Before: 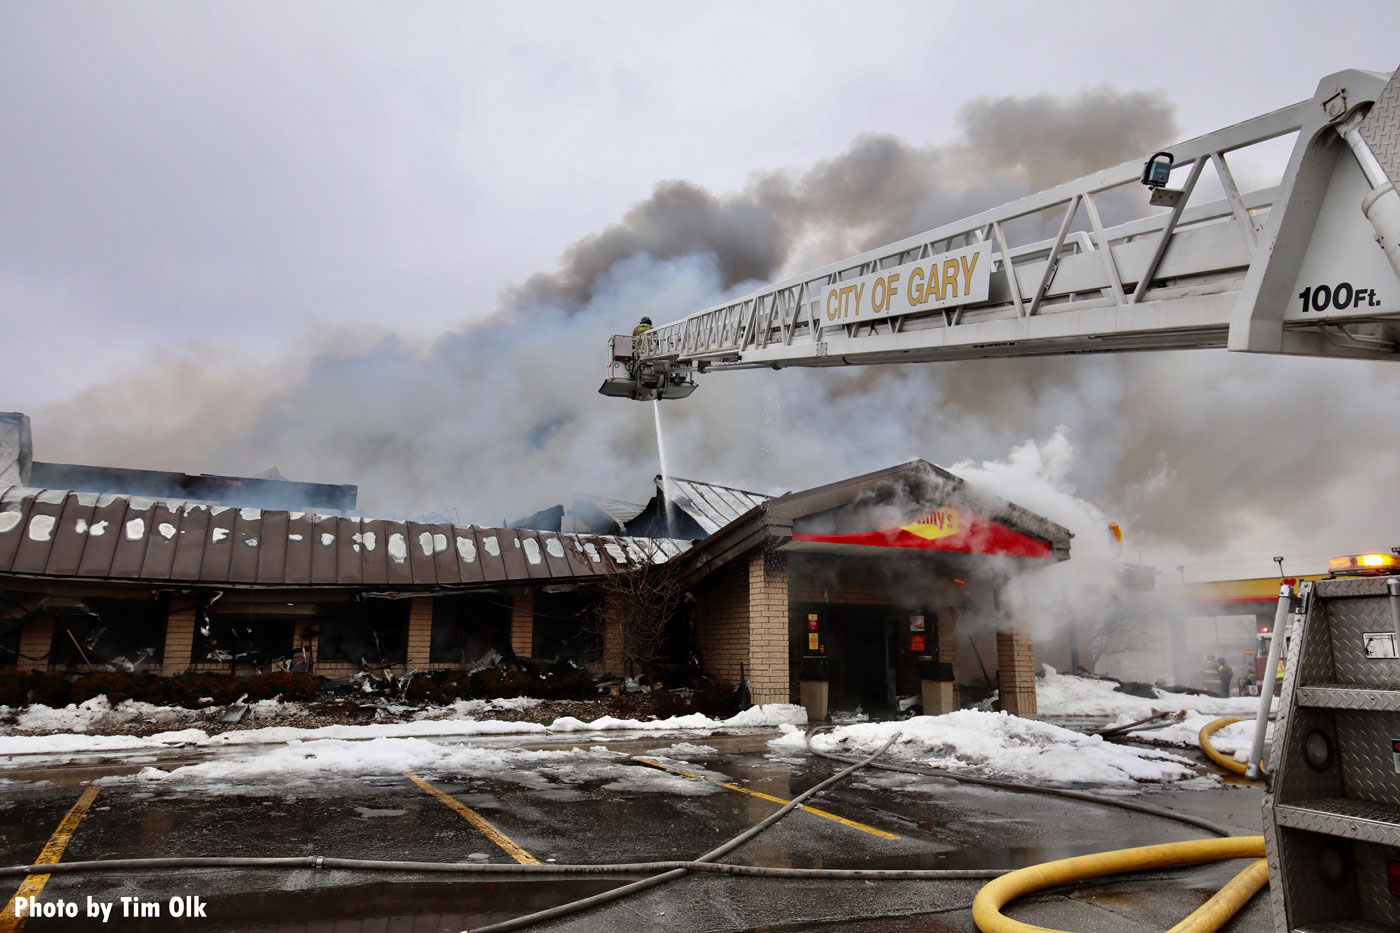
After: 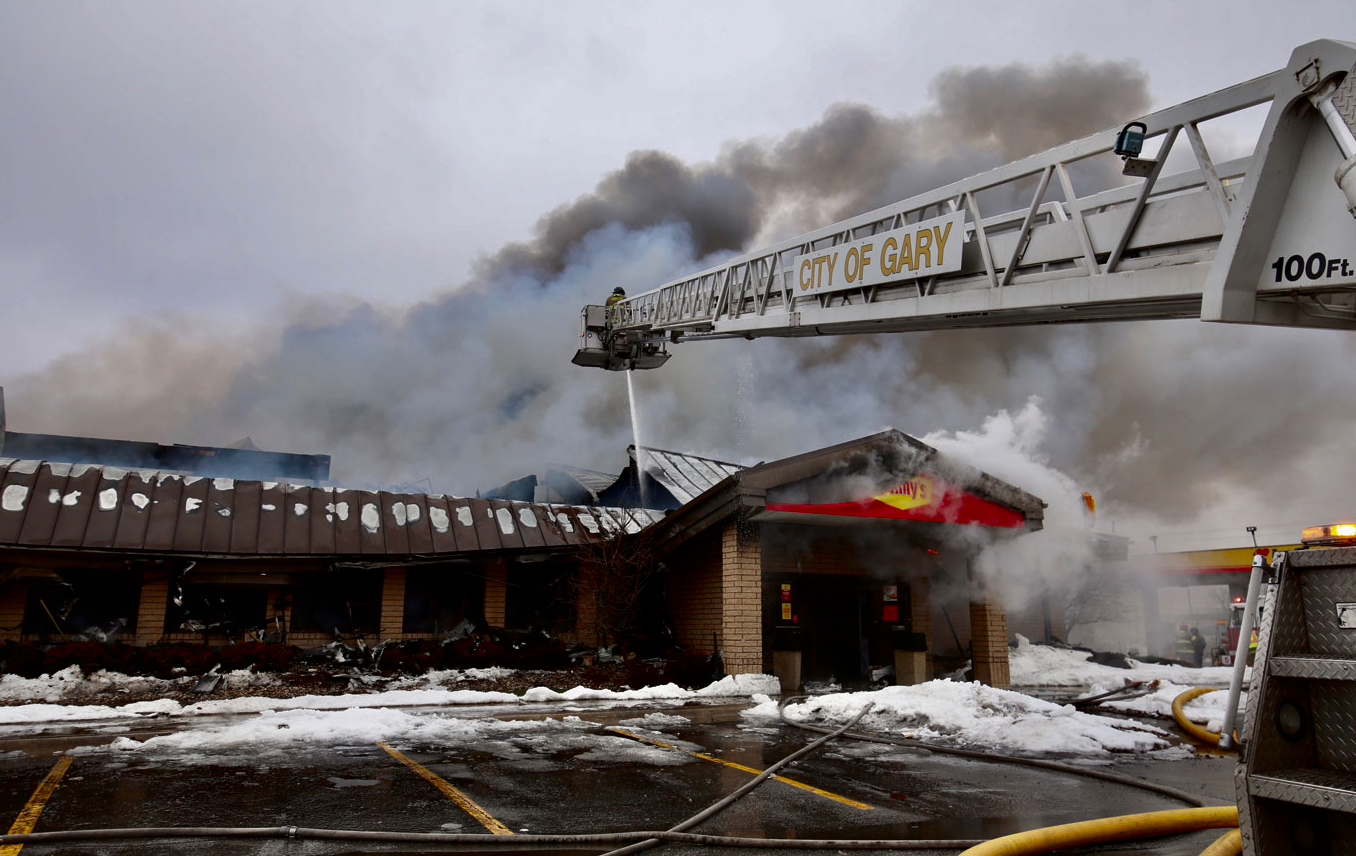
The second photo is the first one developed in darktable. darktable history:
crop: left 1.964%, top 3.251%, right 1.122%, bottom 4.933%
contrast brightness saturation: brightness -0.2, saturation 0.08
